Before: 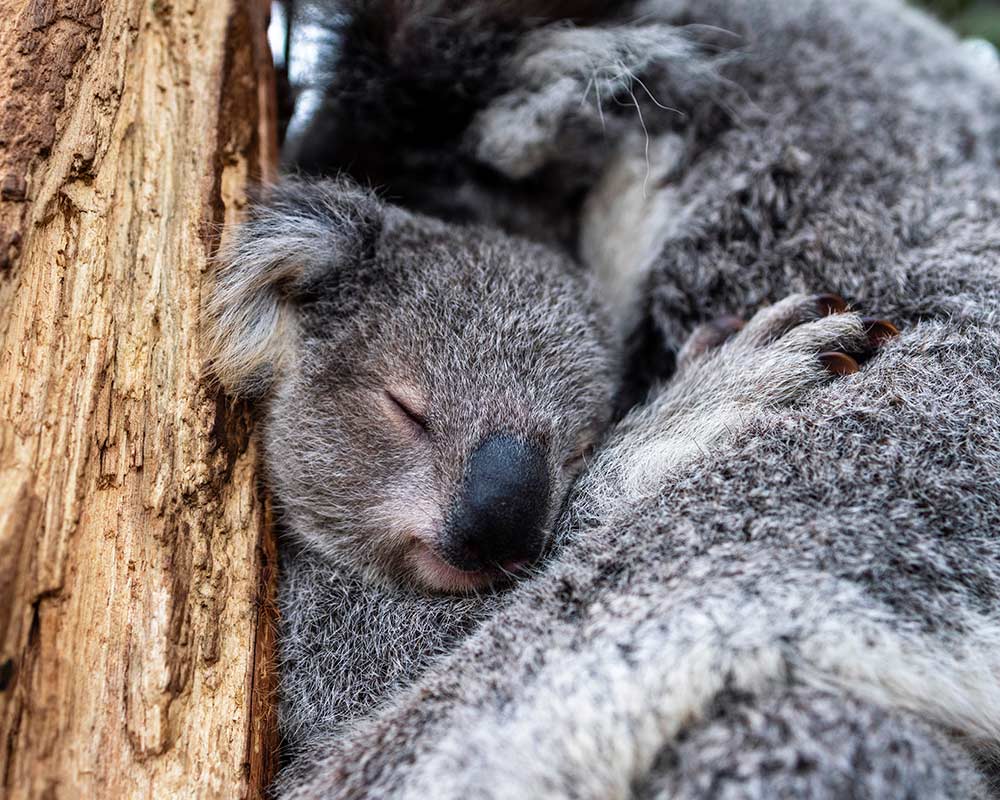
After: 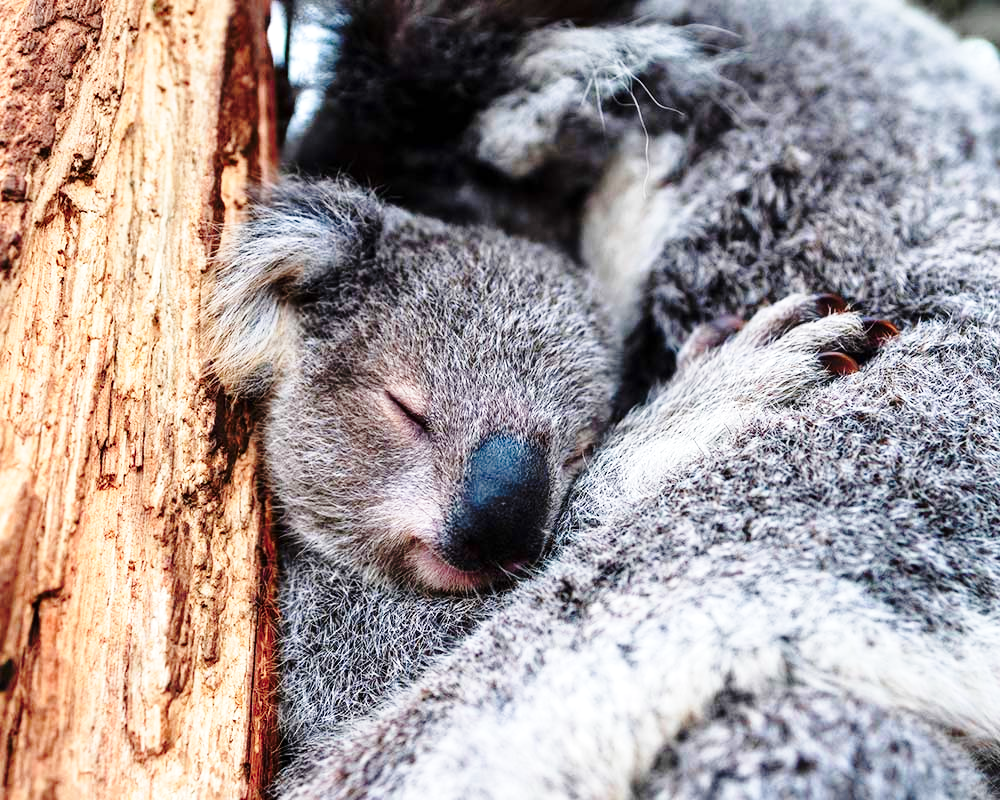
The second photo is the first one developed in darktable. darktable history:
color zones: curves: ch1 [(0.29, 0.492) (0.373, 0.185) (0.509, 0.481)]; ch2 [(0.25, 0.462) (0.749, 0.457)], mix 40.67%
levels: levels [0, 0.492, 0.984]
base curve: curves: ch0 [(0, 0) (0.028, 0.03) (0.121, 0.232) (0.46, 0.748) (0.859, 0.968) (1, 1)], preserve colors none
